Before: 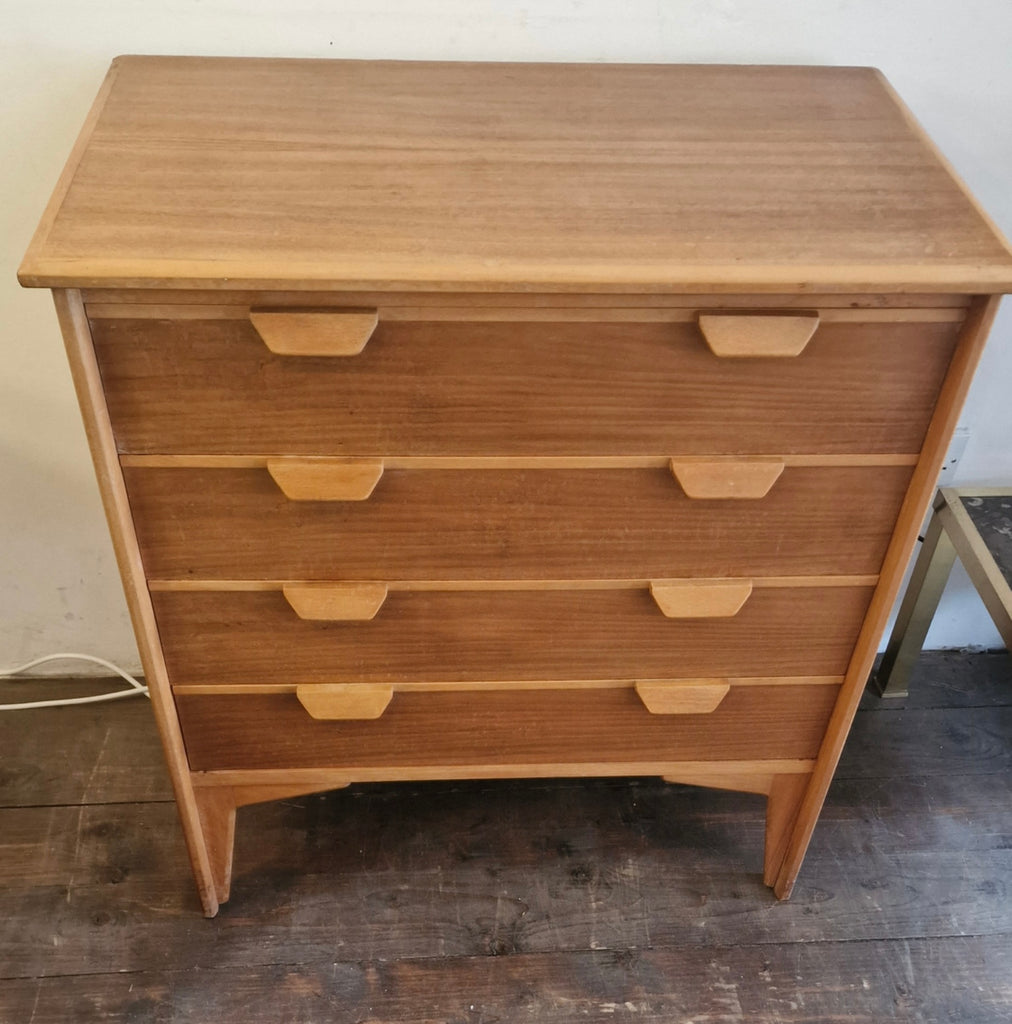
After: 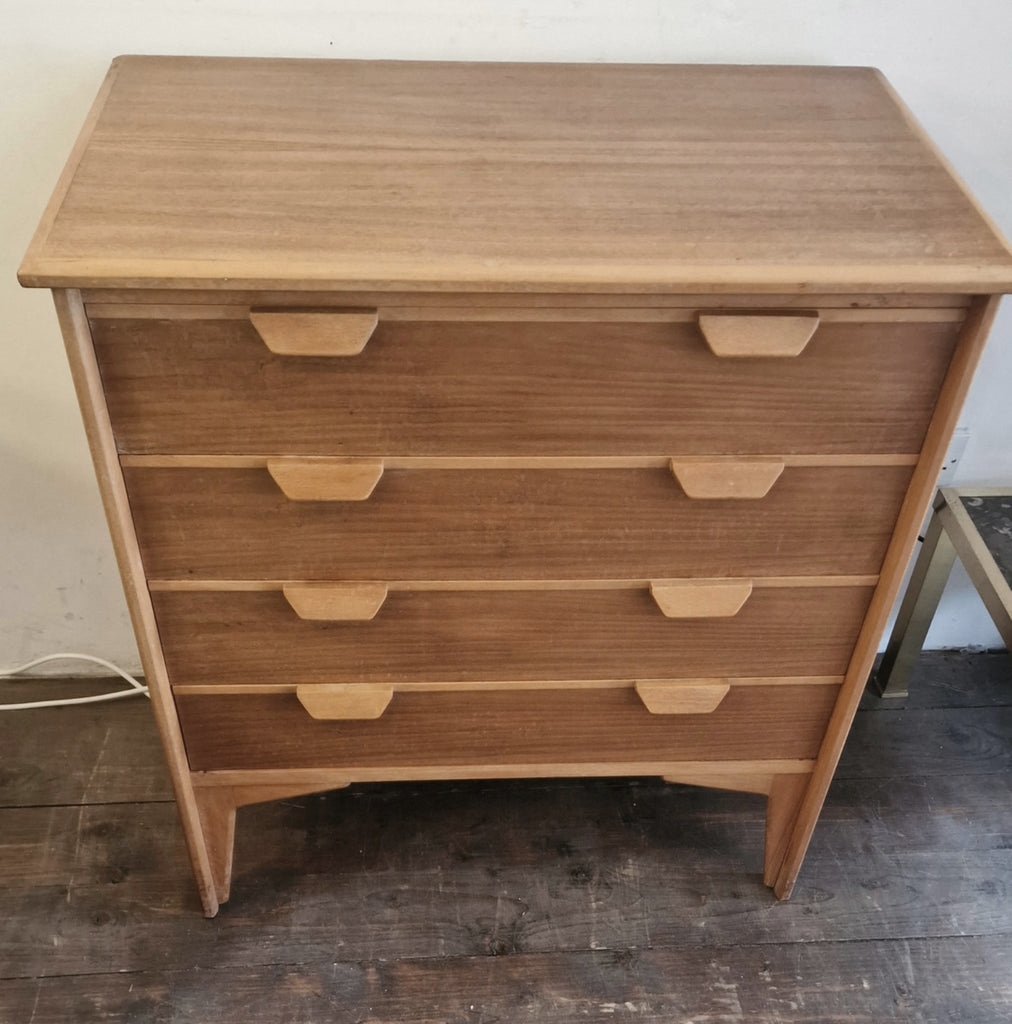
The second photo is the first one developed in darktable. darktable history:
contrast brightness saturation: contrast 0.063, brightness -0.005, saturation -0.245
